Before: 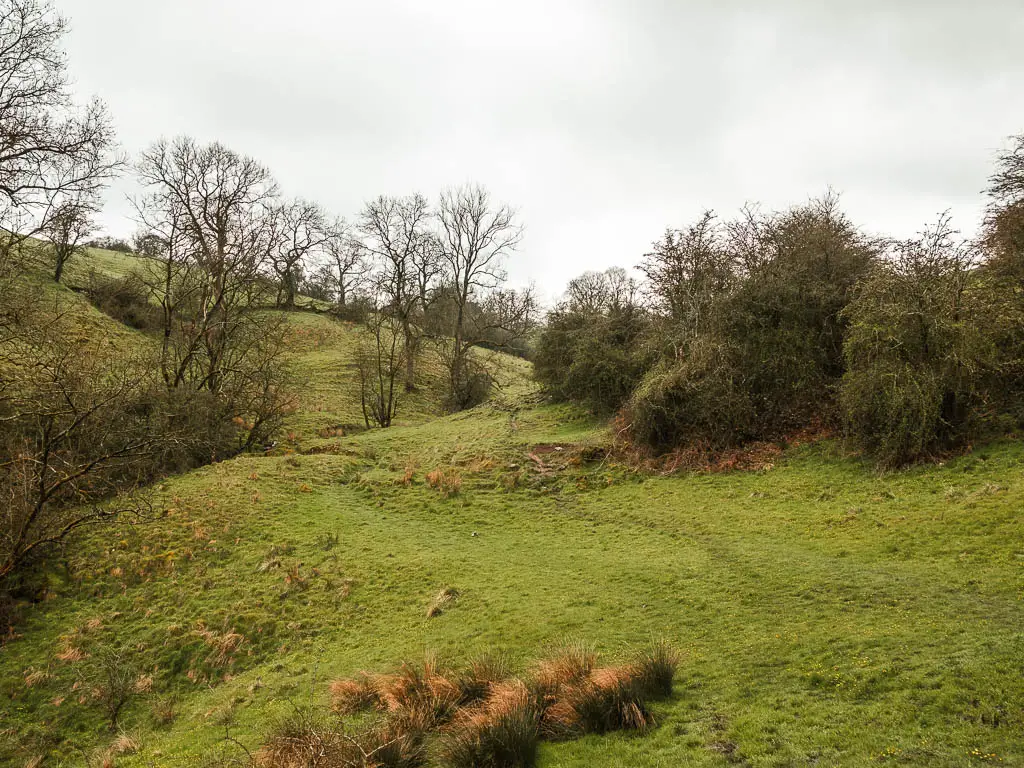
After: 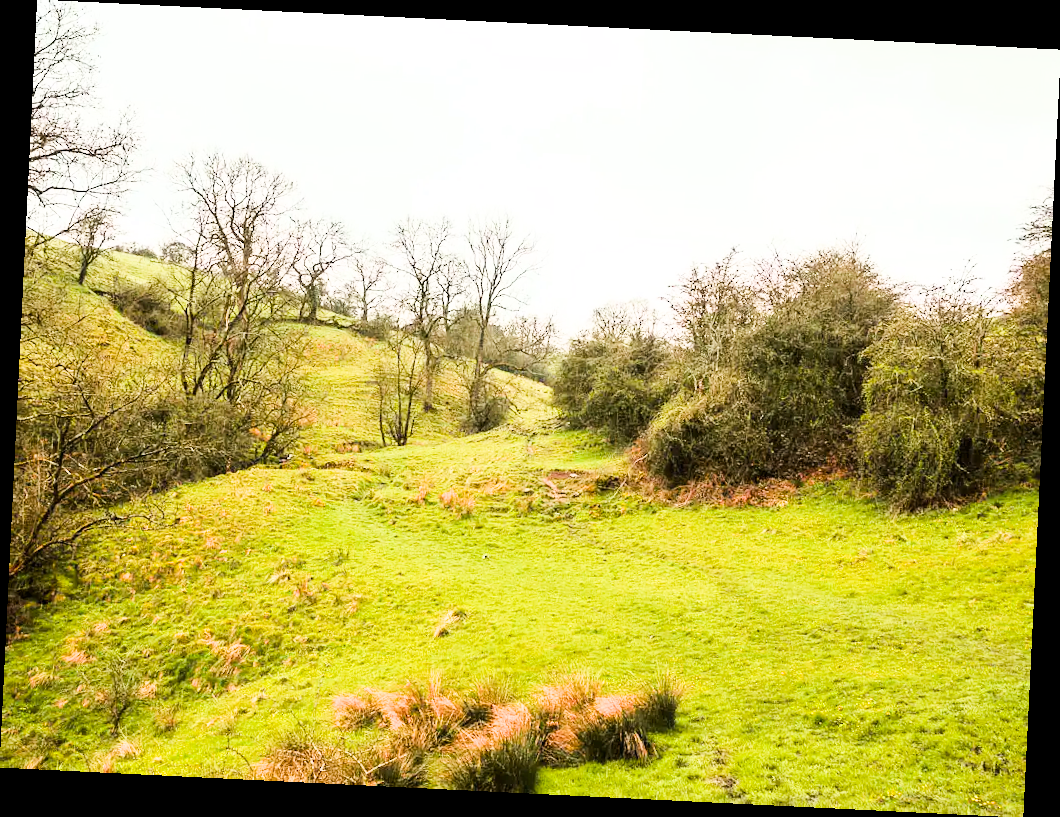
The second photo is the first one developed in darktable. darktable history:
exposure: black level correction 0.001, exposure 1.711 EV, compensate highlight preservation false
crop and rotate: angle -2.81°
tone equalizer: -8 EV -0.748 EV, -7 EV -0.698 EV, -6 EV -0.614 EV, -5 EV -0.392 EV, -3 EV 0.384 EV, -2 EV 0.6 EV, -1 EV 0.678 EV, +0 EV 0.74 EV, edges refinement/feathering 500, mask exposure compensation -1.57 EV, preserve details no
color balance rgb: linear chroma grading › global chroma 14.774%, perceptual saturation grading › global saturation 0.329%, global vibrance 20%
filmic rgb: black relative exposure -16 EV, white relative exposure 4.94 EV, hardness 6.2
